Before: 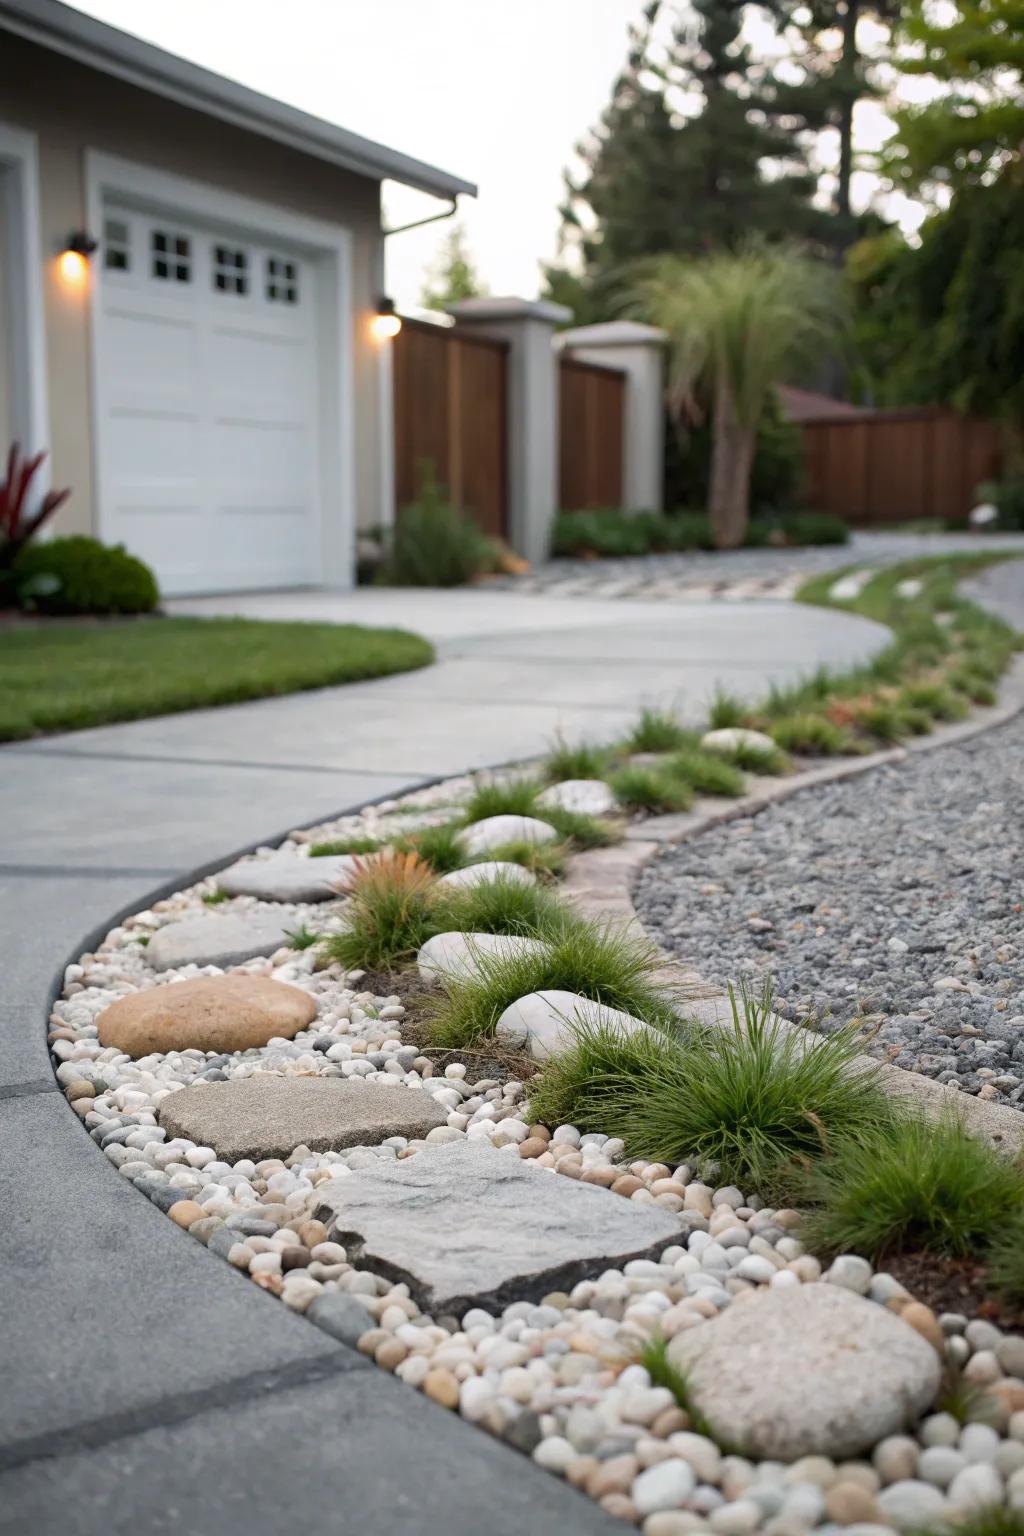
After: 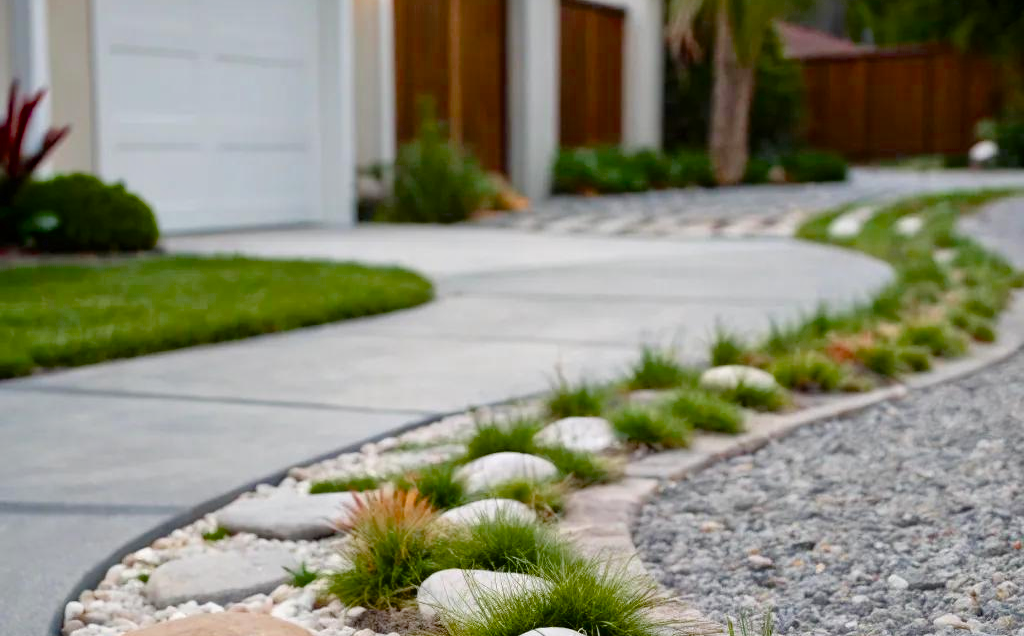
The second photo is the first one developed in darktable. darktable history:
crop and rotate: top 23.682%, bottom 34.855%
tone equalizer: -8 EV 0.003 EV, -7 EV -0.043 EV, -6 EV 0.045 EV, -5 EV 0.027 EV, -4 EV 0.265 EV, -3 EV 0.615 EV, -2 EV 0.569 EV, -1 EV 0.182 EV, +0 EV 0.022 EV
color balance rgb: perceptual saturation grading › global saturation 20%, perceptual saturation grading › highlights -25.563%, perceptual saturation grading › shadows 49.7%, saturation formula JzAzBz (2021)
